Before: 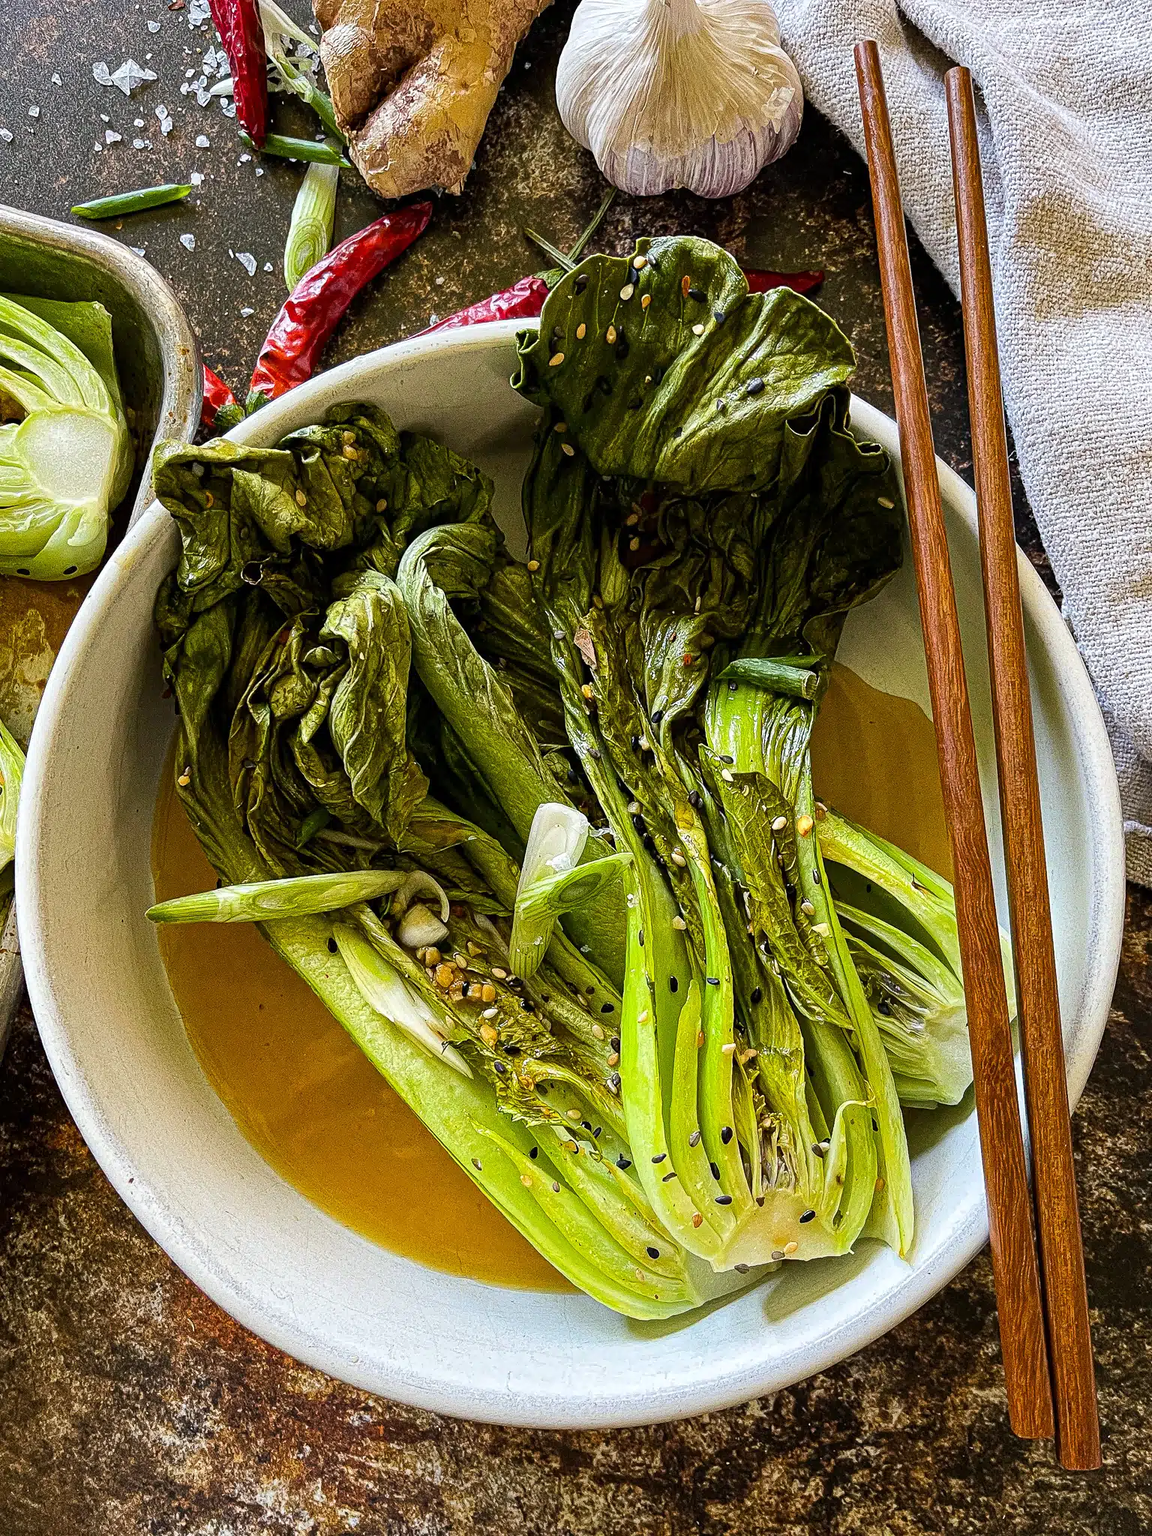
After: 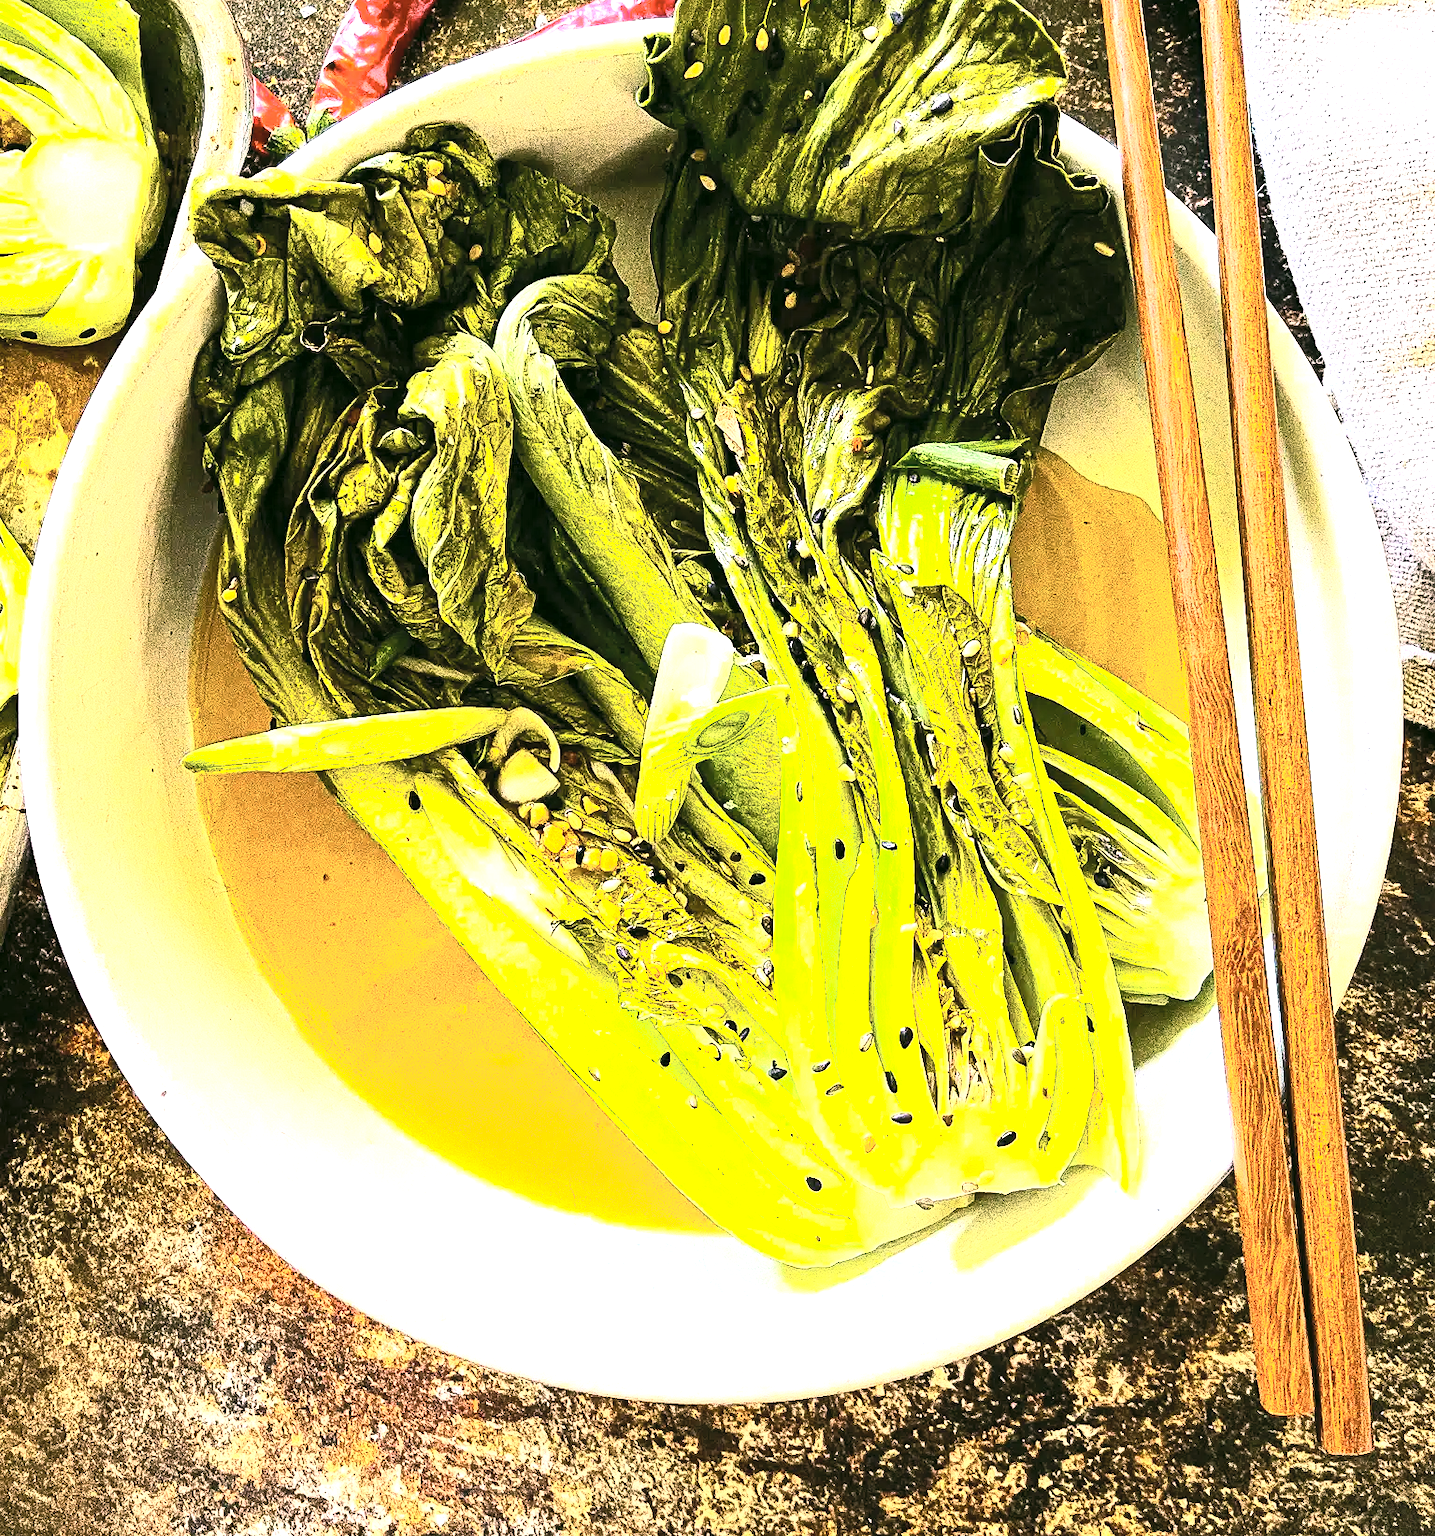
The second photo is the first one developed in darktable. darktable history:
exposure: black level correction 0, exposure 1 EV, compensate exposure bias true, compensate highlight preservation false
contrast brightness saturation: contrast 0.391, brightness 0.512
color correction: highlights a* 4.33, highlights b* 4.93, shadows a* -6.94, shadows b* 4.88
tone equalizer: -8 EV -1.11 EV, -7 EV -1.01 EV, -6 EV -0.868 EV, -5 EV -0.576 EV, -3 EV 0.607 EV, -2 EV 0.888 EV, -1 EV 0.99 EV, +0 EV 1.08 EV, edges refinement/feathering 500, mask exposure compensation -1.57 EV, preserve details no
crop and rotate: top 19.741%
